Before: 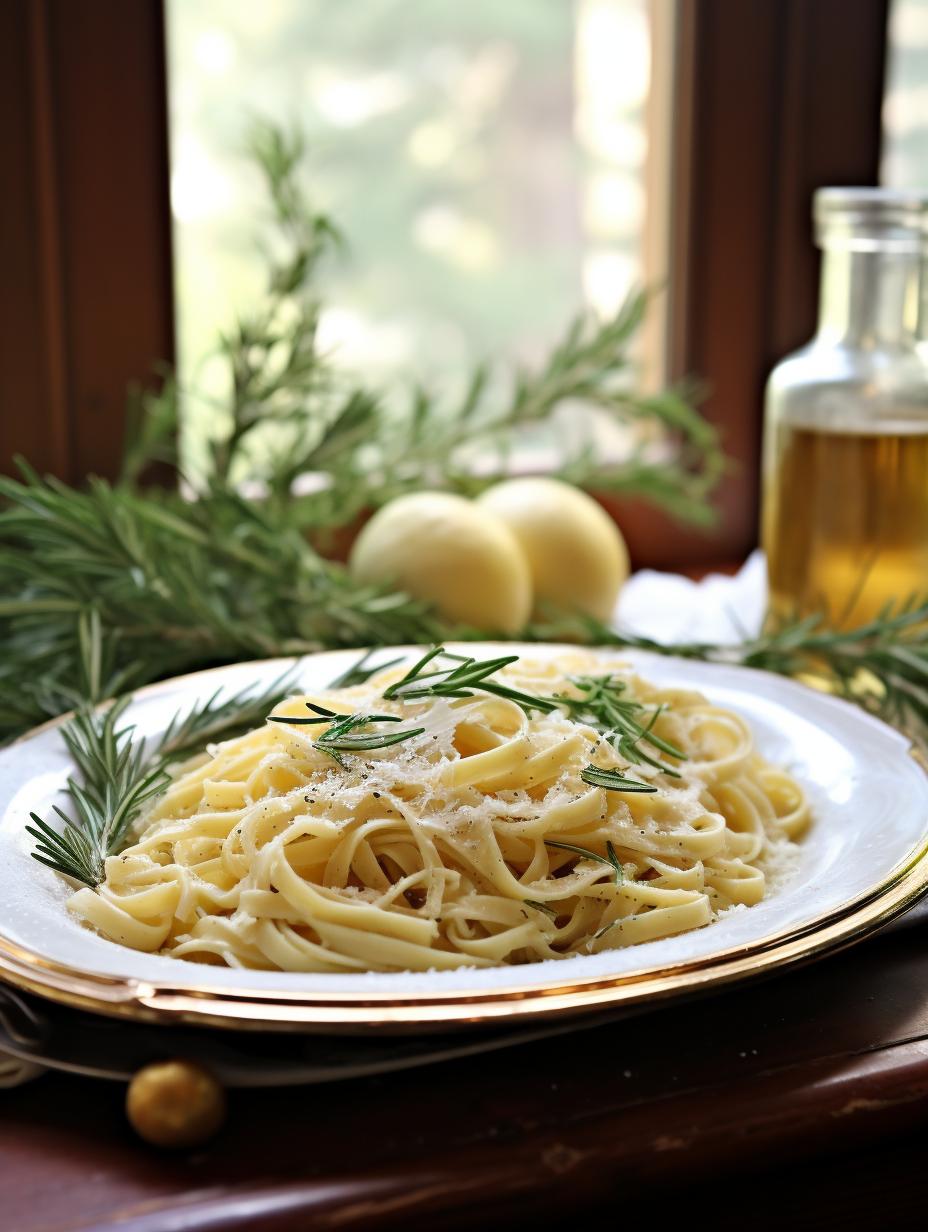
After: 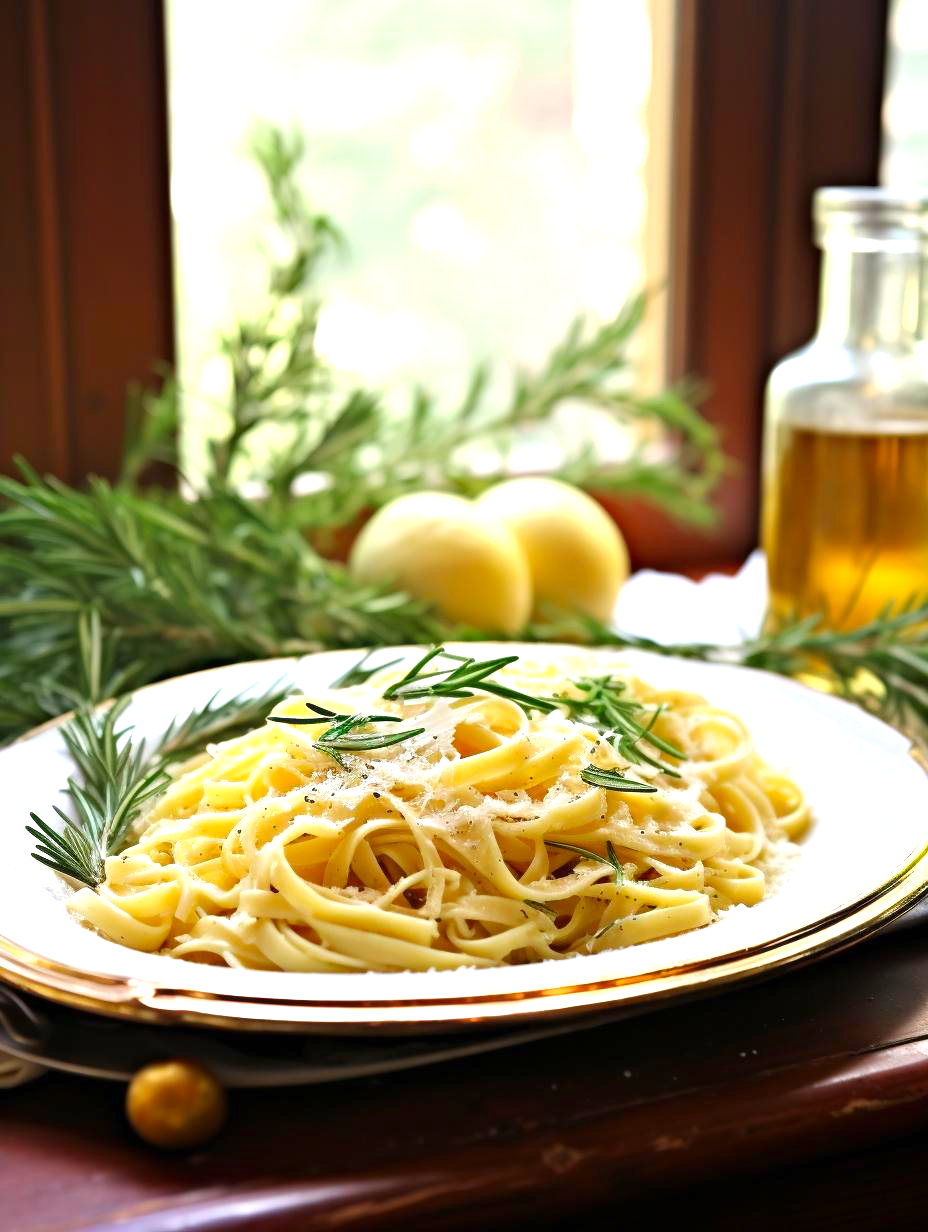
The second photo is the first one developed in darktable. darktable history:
color correction: highlights b* -0.009, saturation 1.31
exposure: black level correction 0, exposure 0.698 EV, compensate exposure bias true, compensate highlight preservation false
